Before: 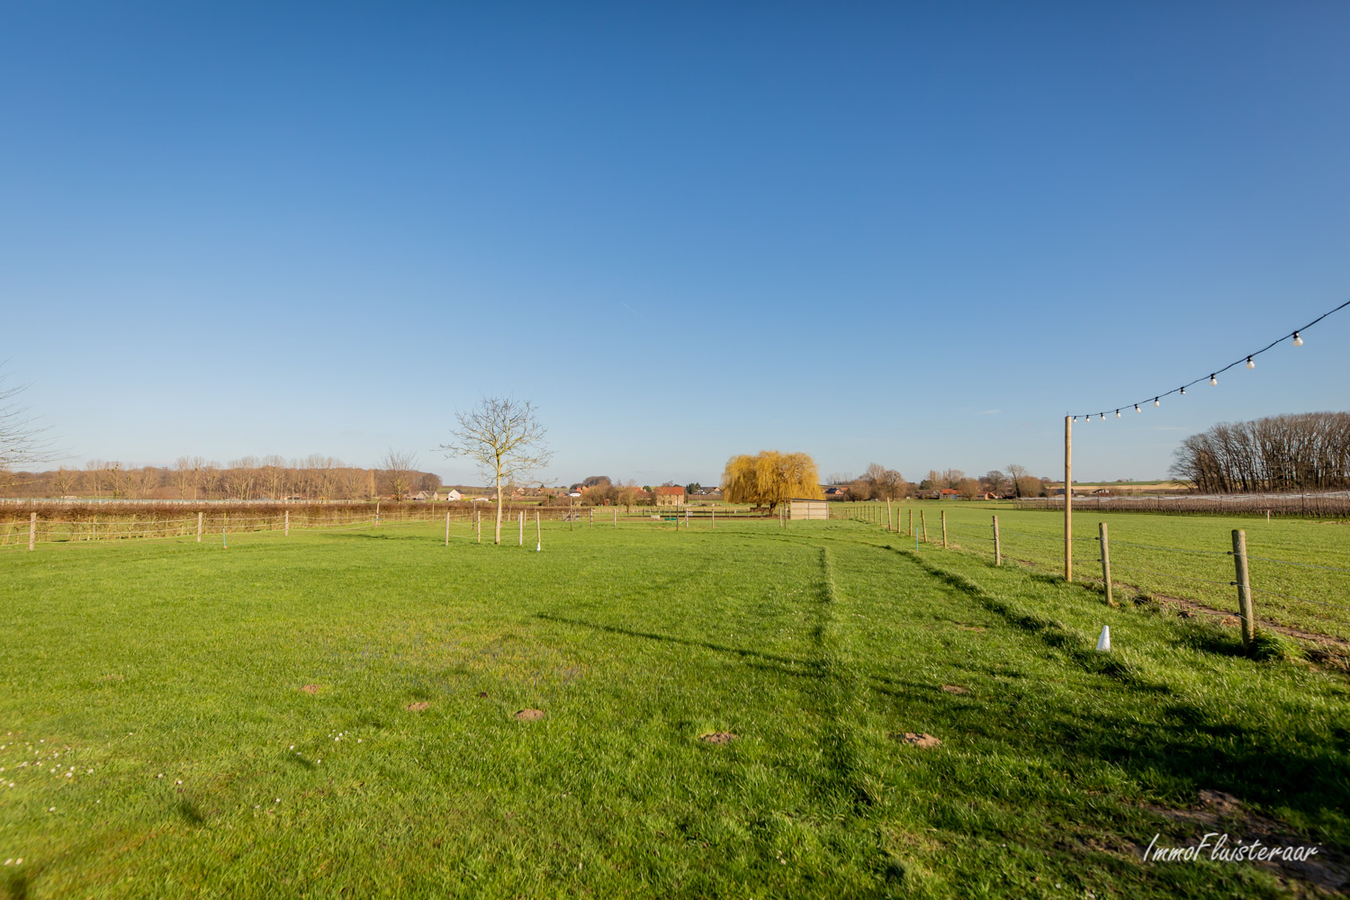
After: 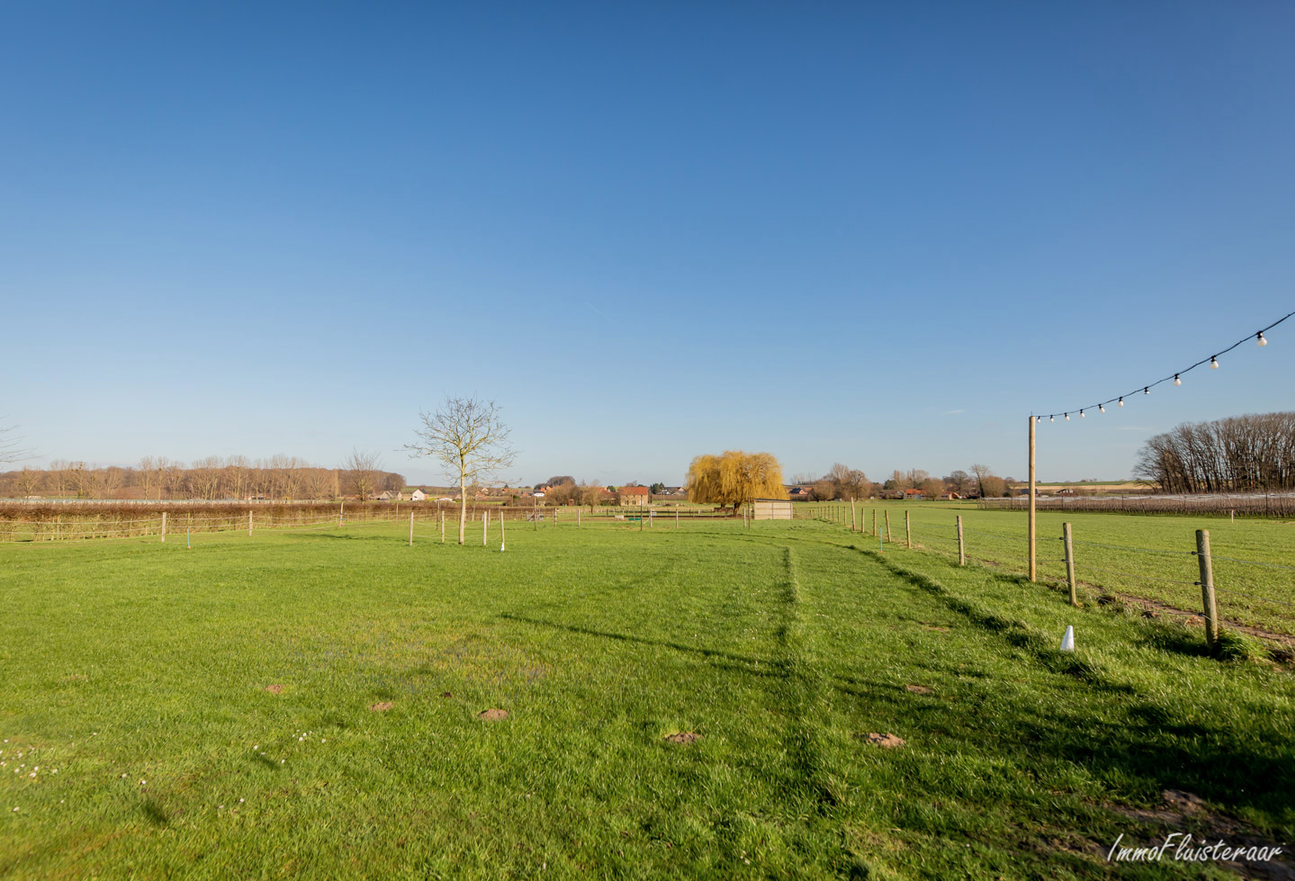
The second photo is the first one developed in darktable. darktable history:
crop and rotate: left 2.672%, right 1.33%, bottom 2.024%
contrast brightness saturation: saturation -0.045
